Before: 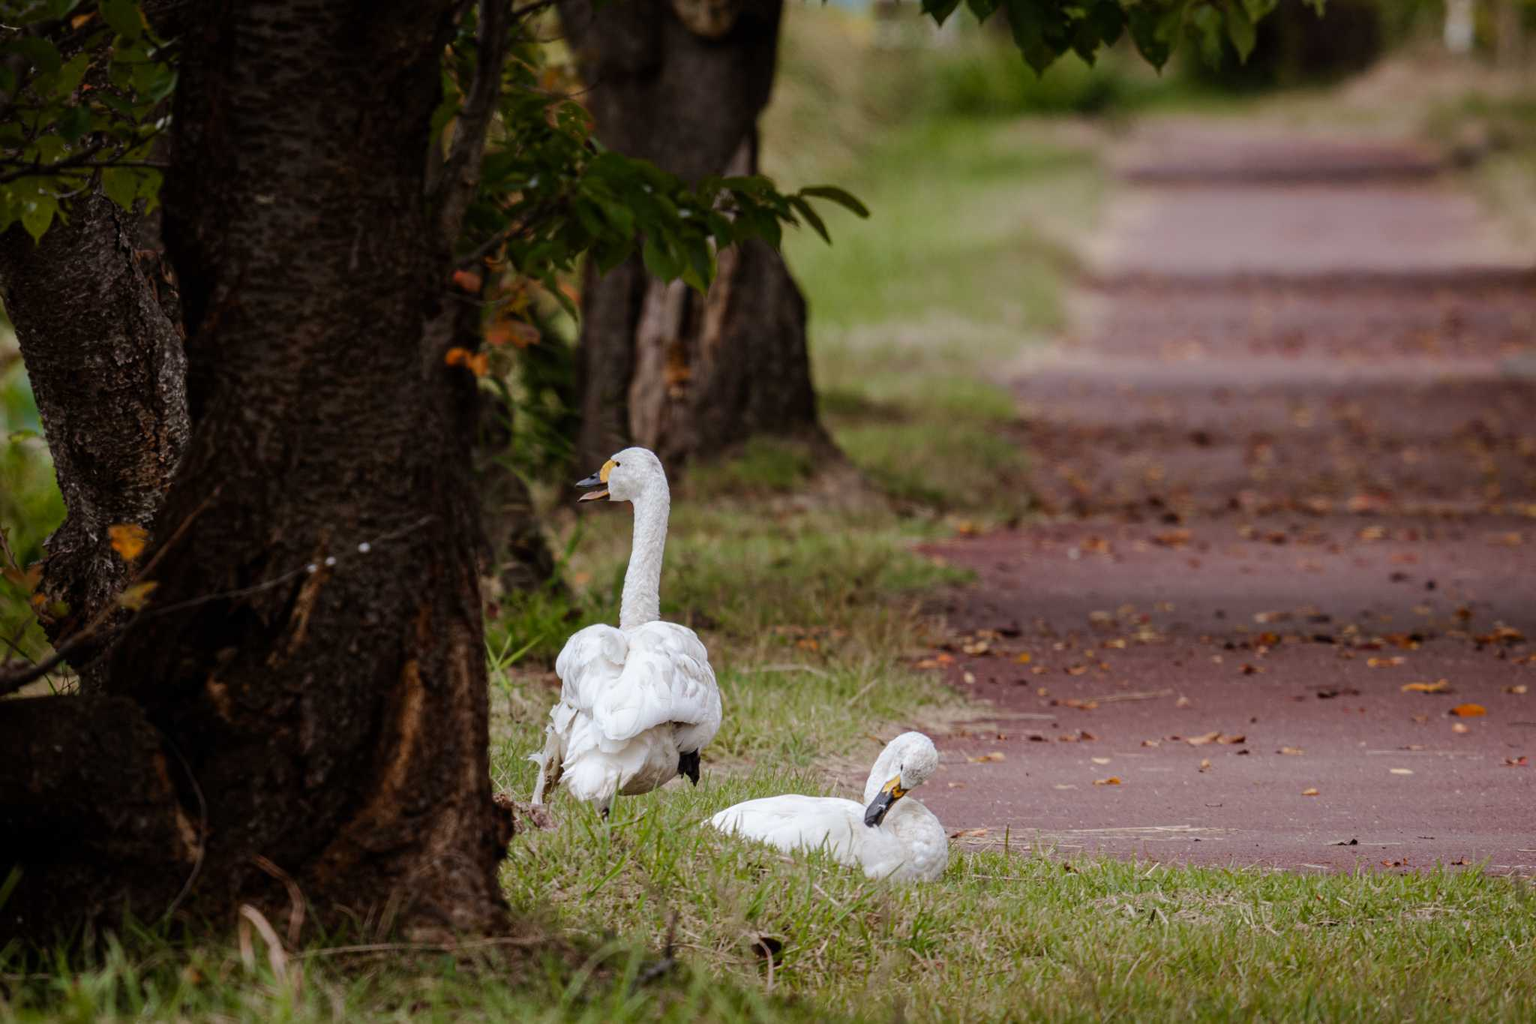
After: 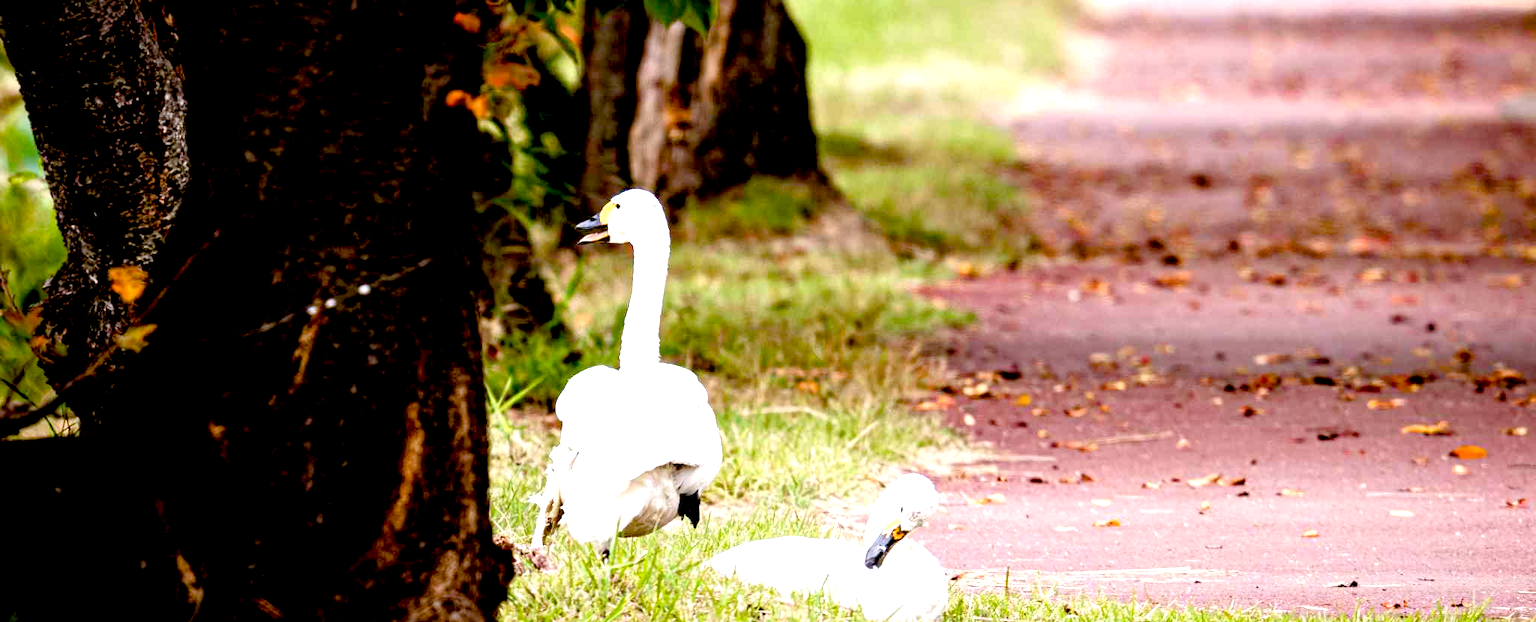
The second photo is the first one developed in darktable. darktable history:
crop and rotate: top 25.217%, bottom 13.961%
exposure: black level correction 0.014, exposure 1.792 EV, compensate highlight preservation false
color balance rgb: power › chroma 0.498%, power › hue 215.31°, perceptual saturation grading › global saturation 20%, perceptual saturation grading › highlights -25.755%, perceptual saturation grading › shadows 25.394%, global vibrance 8.593%
